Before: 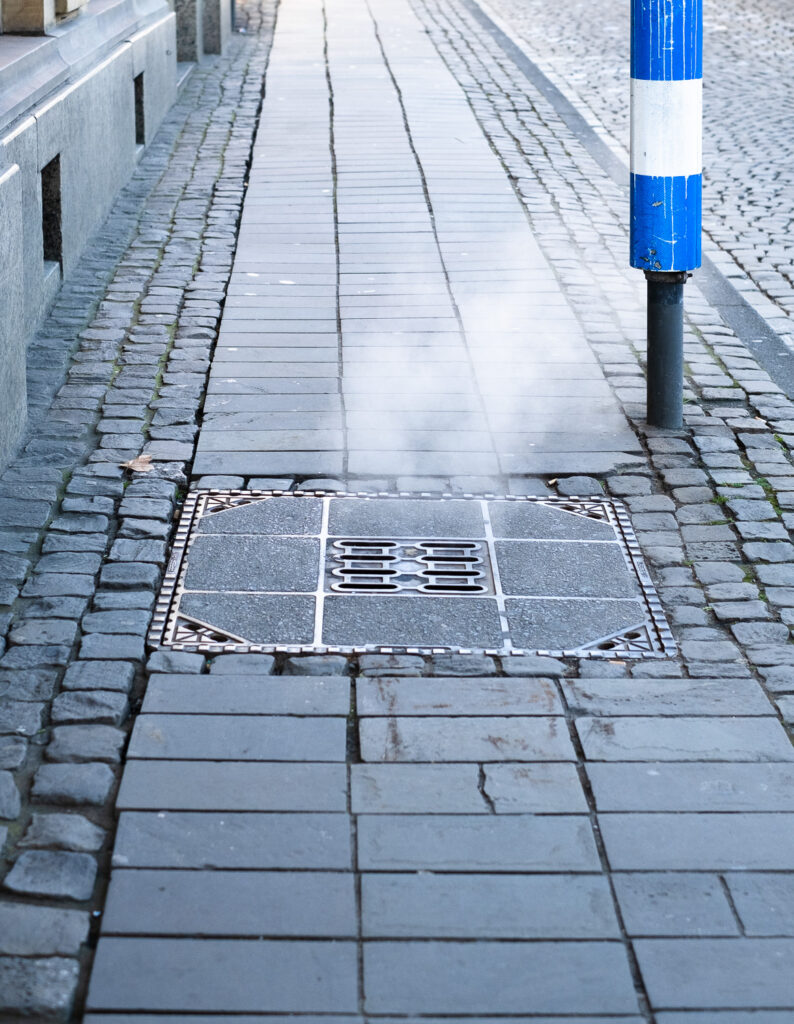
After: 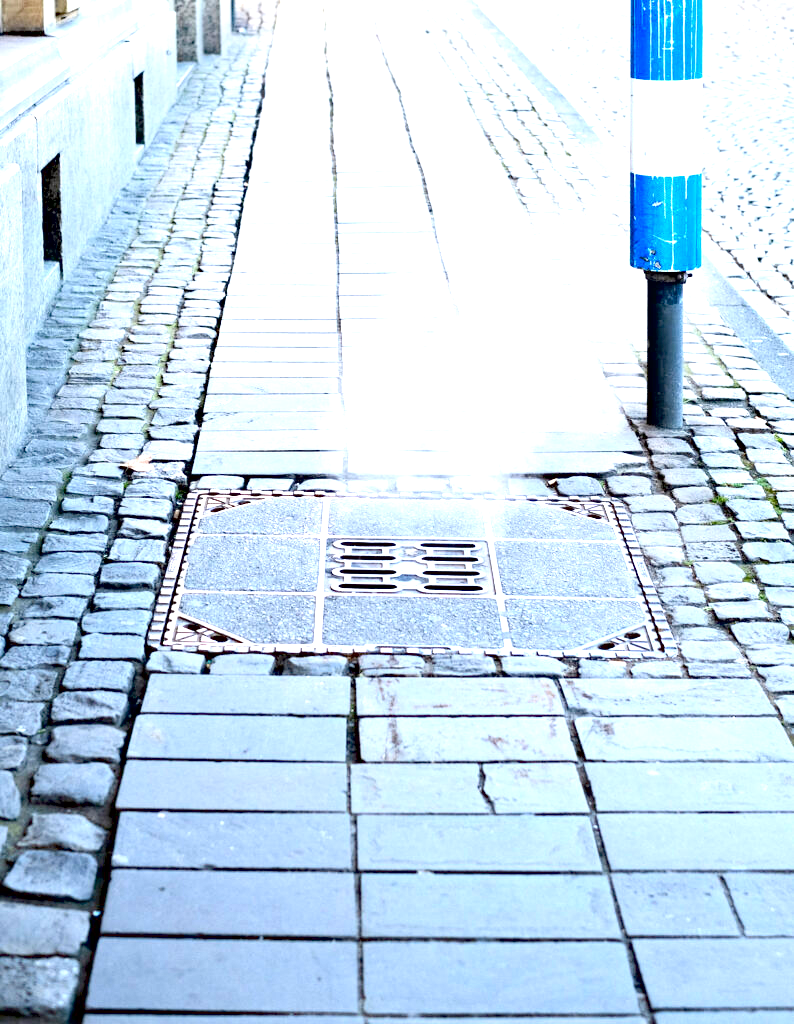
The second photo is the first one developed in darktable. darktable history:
haze removal: compatibility mode true, adaptive false
contrast brightness saturation: contrast 0.15, brightness 0.055
exposure: black level correction 0.009, exposure 1.43 EV, compensate highlight preservation false
